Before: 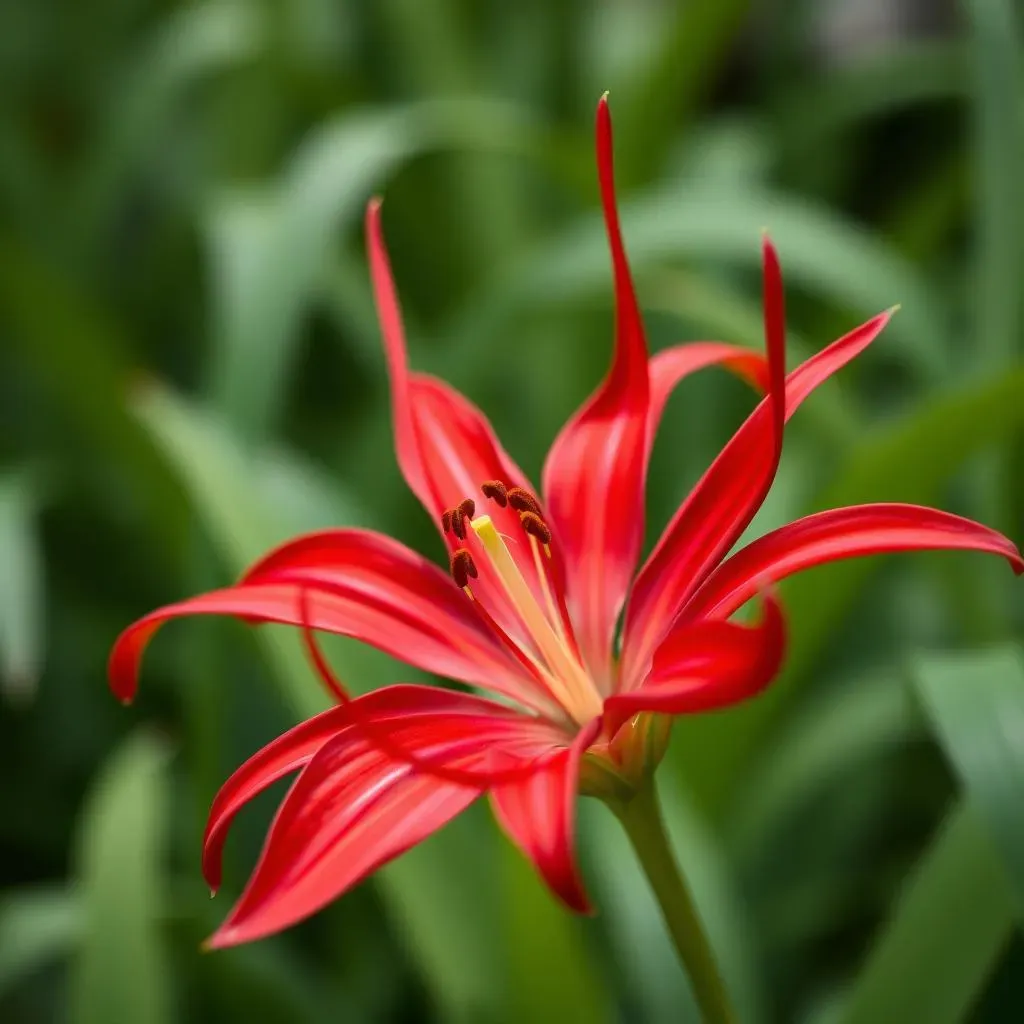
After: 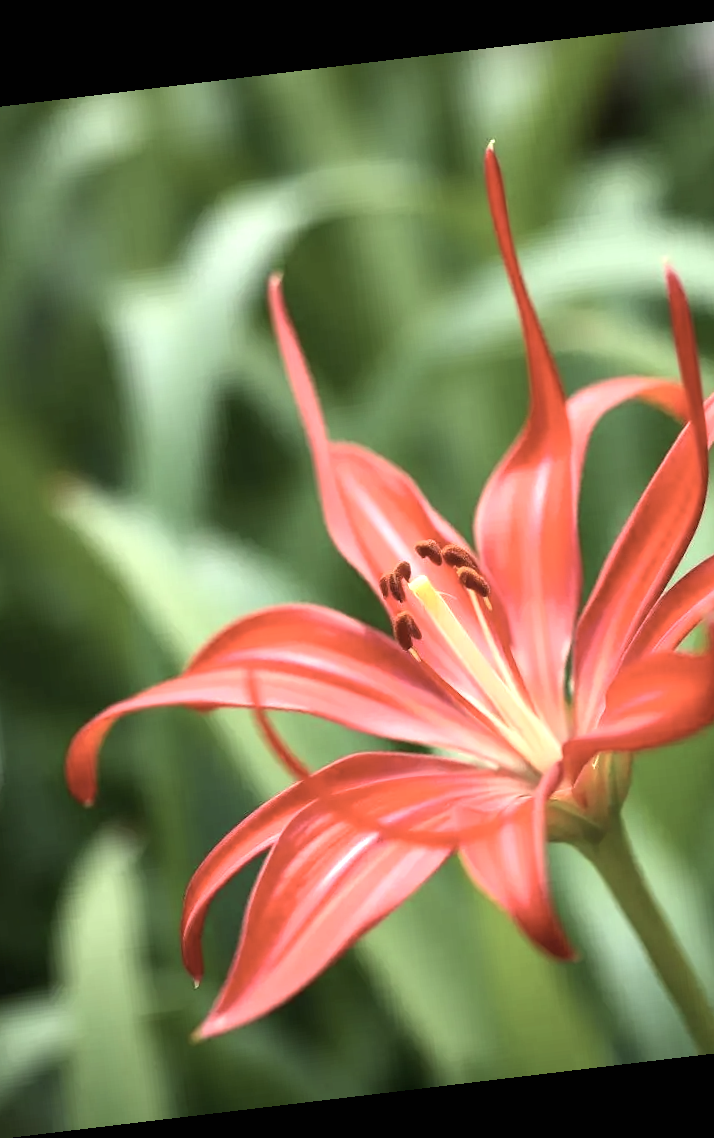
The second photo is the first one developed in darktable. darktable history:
rotate and perspective: rotation -6.83°, automatic cropping off
crop: left 10.644%, right 26.528%
exposure: black level correction 0, exposure 1.1 EV, compensate exposure bias true, compensate highlight preservation false
contrast brightness saturation: contrast 0.1, saturation -0.36
